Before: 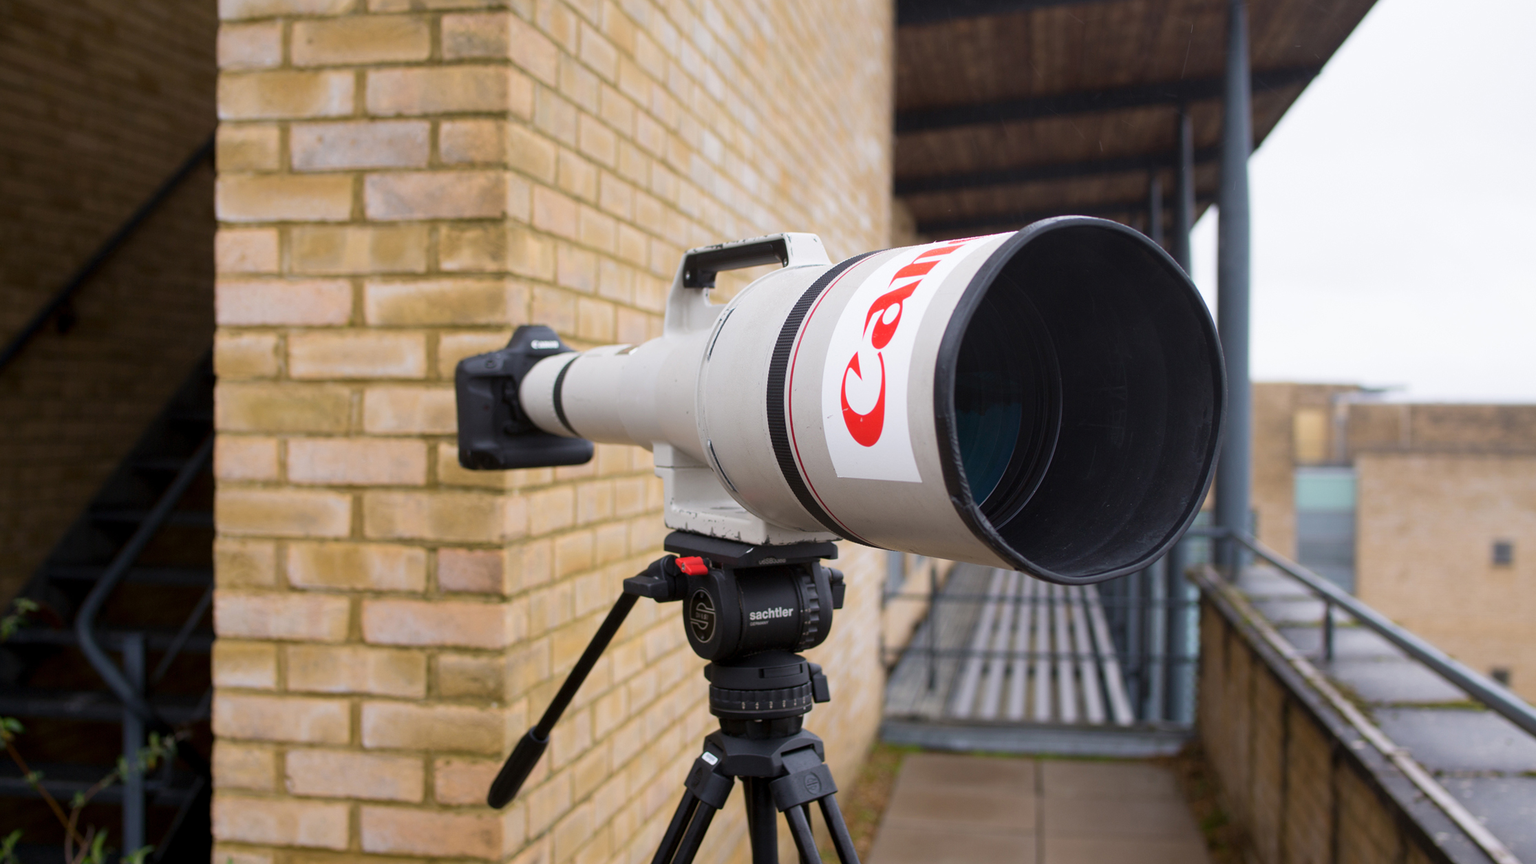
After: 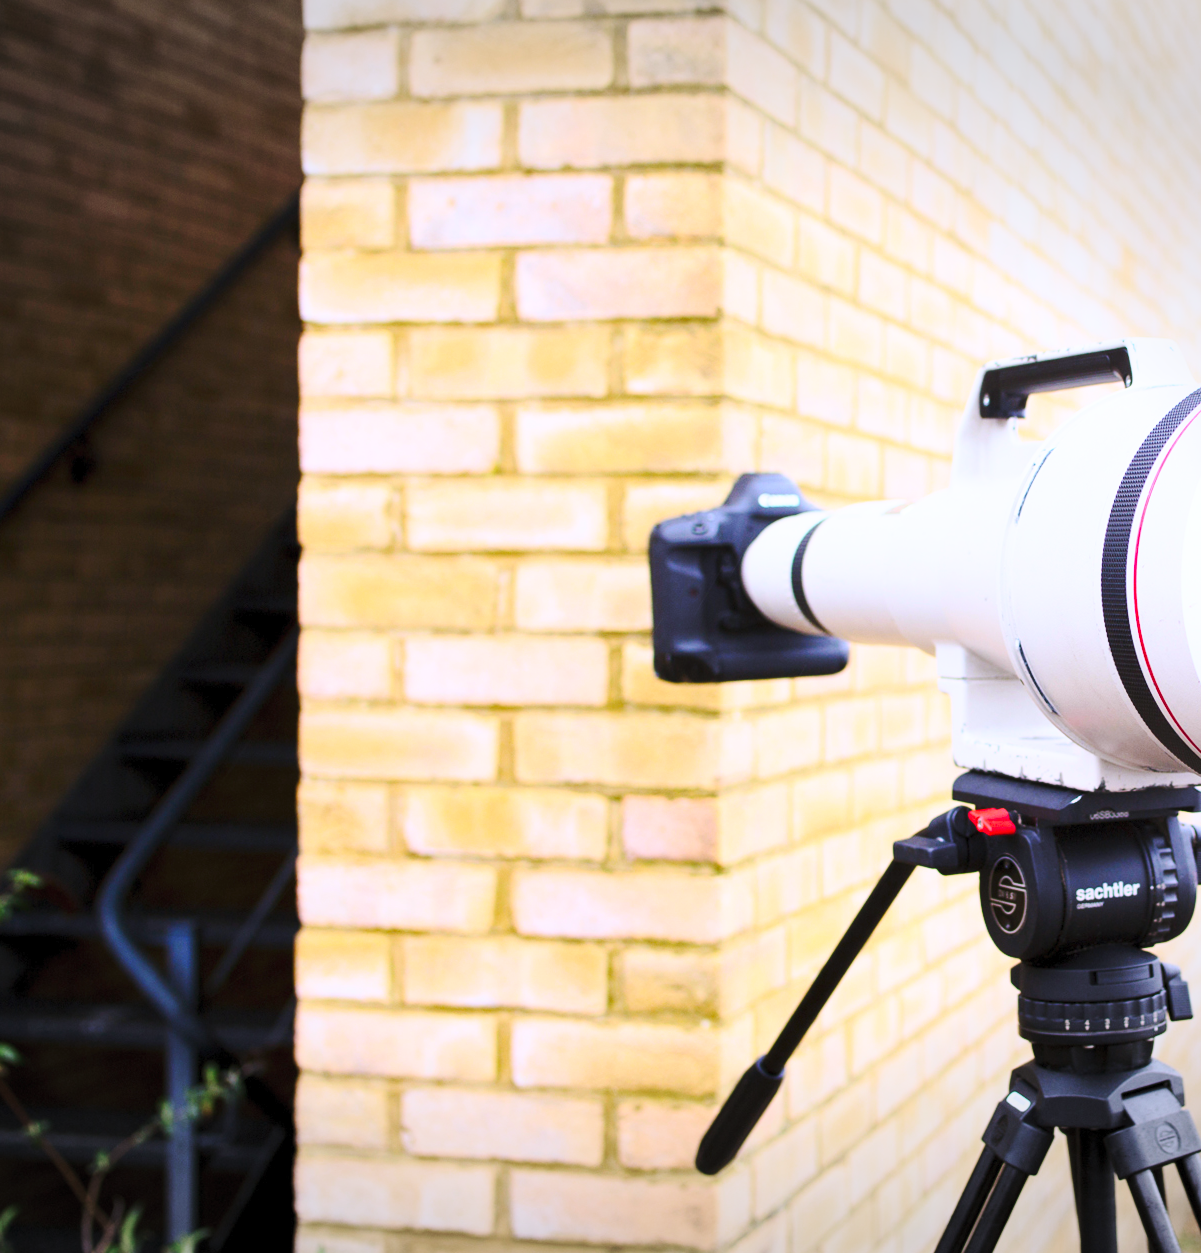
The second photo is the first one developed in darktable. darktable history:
base curve: curves: ch0 [(0, 0) (0.032, 0.037) (0.105, 0.228) (0.435, 0.76) (0.856, 0.983) (1, 1)], preserve colors none
white balance: red 0.967, blue 1.119, emerald 0.756
rgb levels: preserve colors max RGB
crop: left 0.587%, right 45.588%, bottom 0.086%
color correction: saturation 0.99
vignetting: fall-off start 100%, brightness -0.282, width/height ratio 1.31
contrast brightness saturation: contrast 0.24, brightness 0.26, saturation 0.39
